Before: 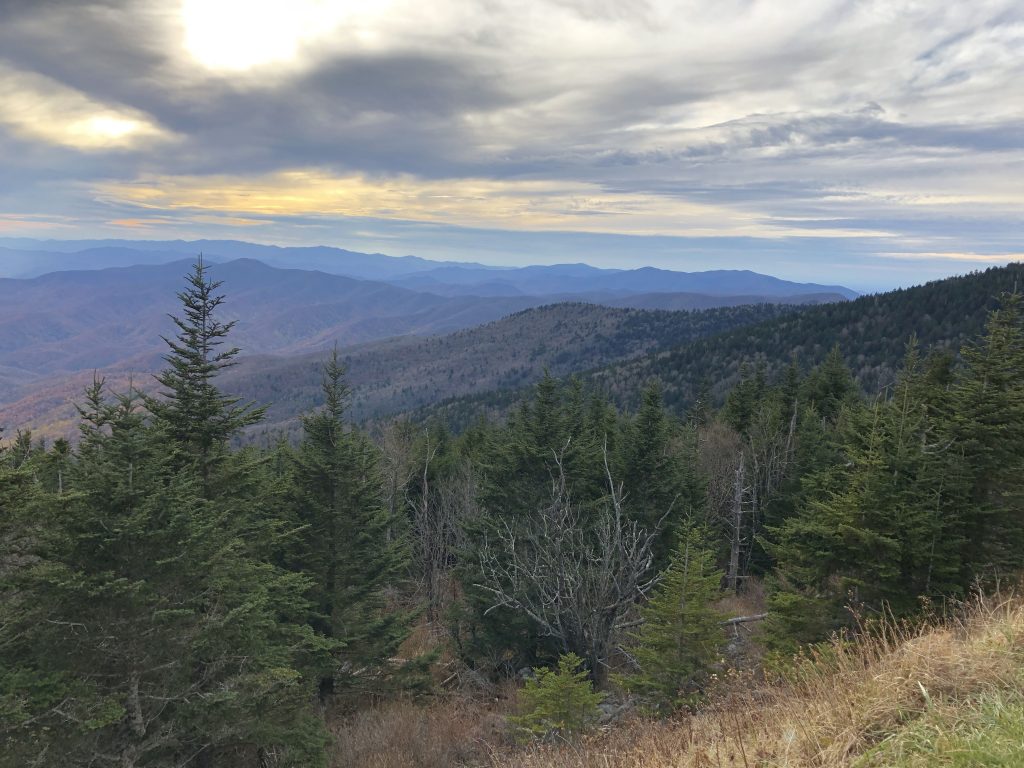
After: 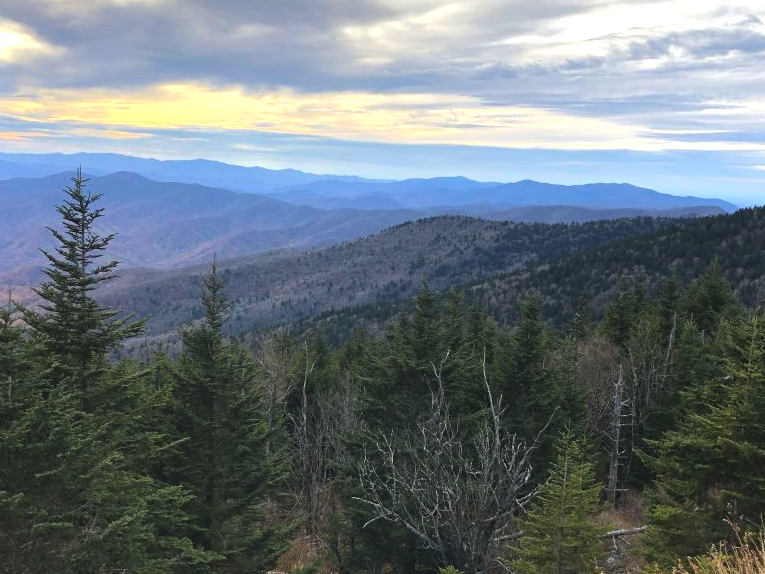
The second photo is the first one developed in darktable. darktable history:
crop and rotate: left 11.831%, top 11.346%, right 13.429%, bottom 13.899%
color balance rgb: global offset › luminance 0.71%, perceptual saturation grading › global saturation -11.5%, perceptual brilliance grading › highlights 17.77%, perceptual brilliance grading › mid-tones 31.71%, perceptual brilliance grading › shadows -31.01%, global vibrance 50%
